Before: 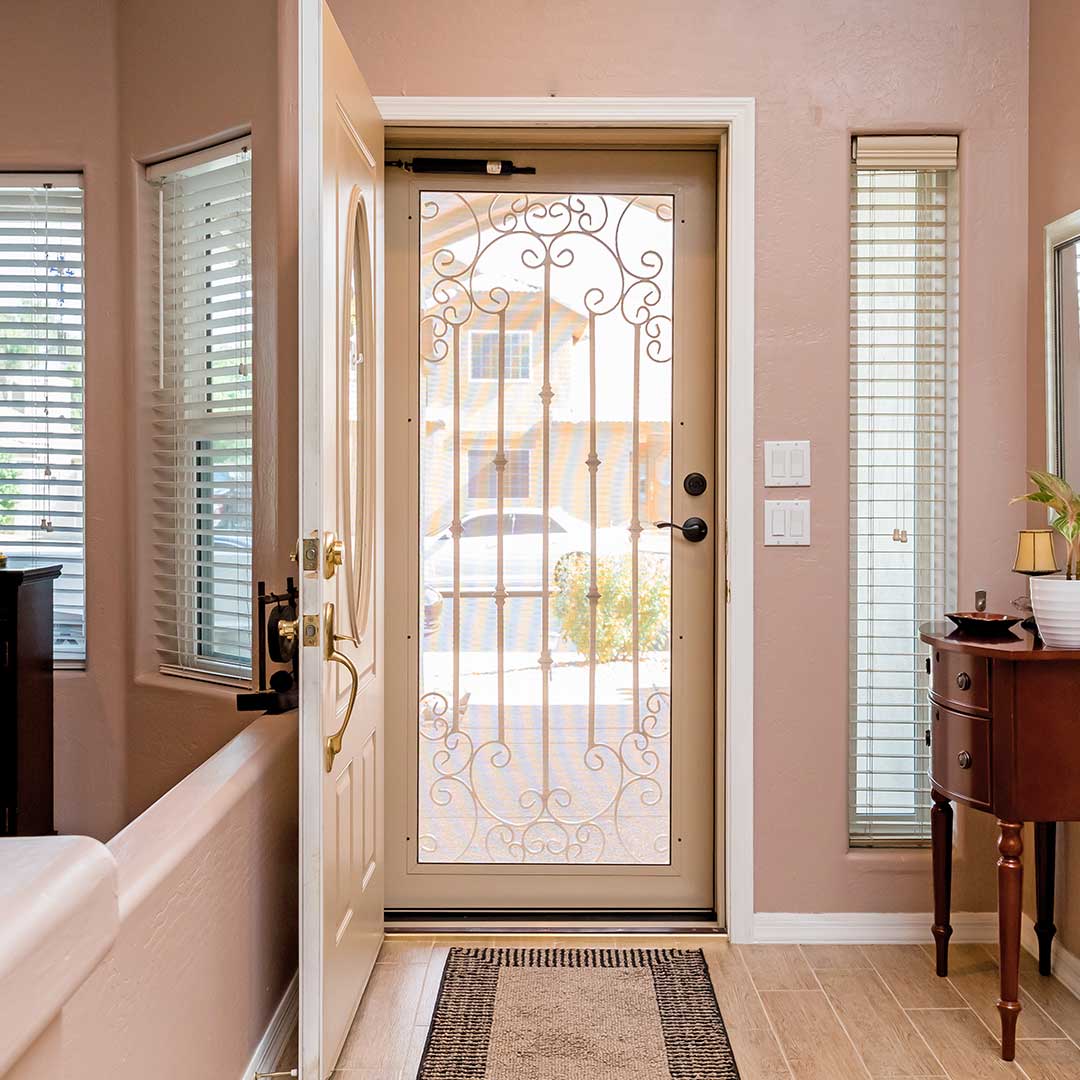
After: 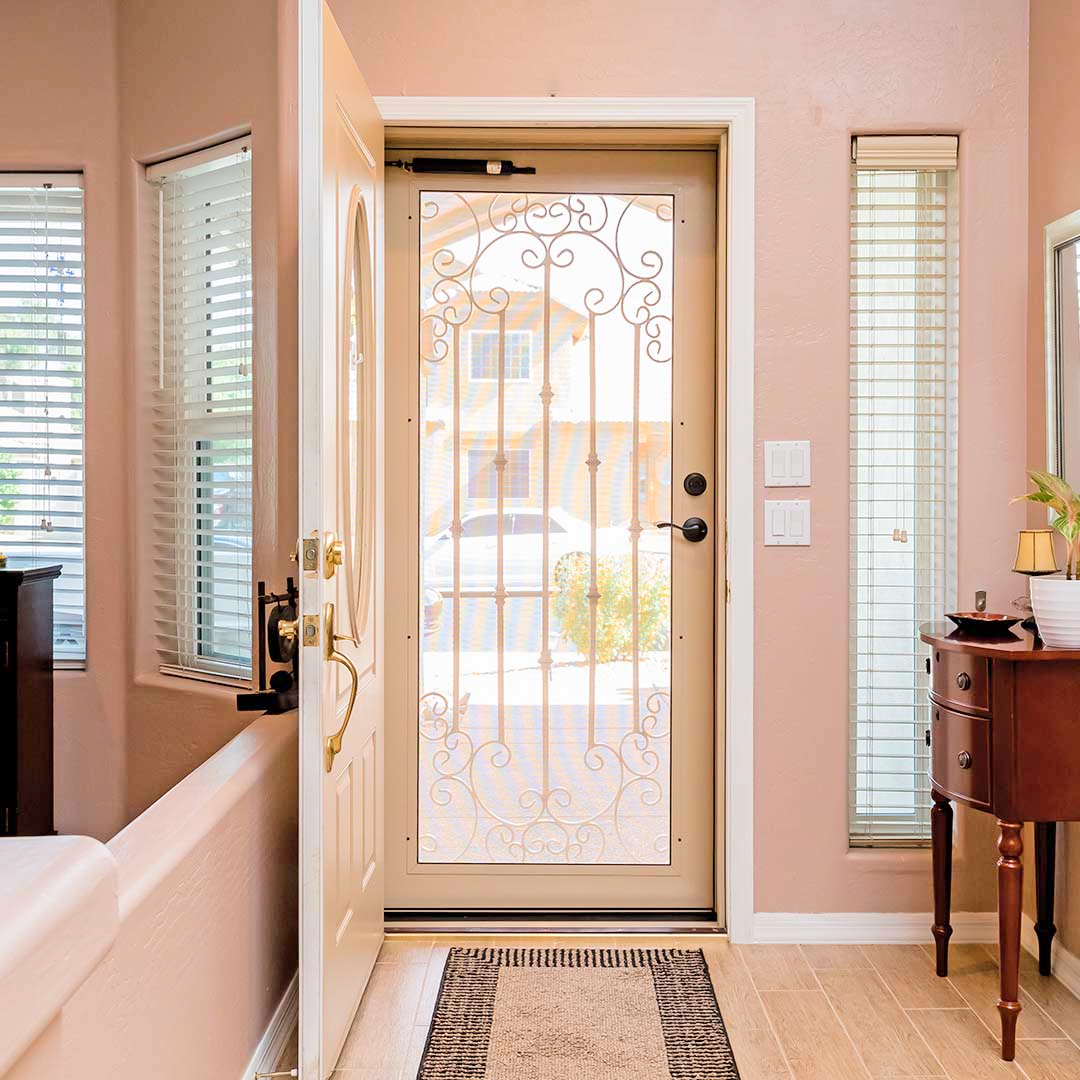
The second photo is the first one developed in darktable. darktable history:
base curve: curves: ch0 [(0, 0) (0.158, 0.273) (0.879, 0.895) (1, 1)]
